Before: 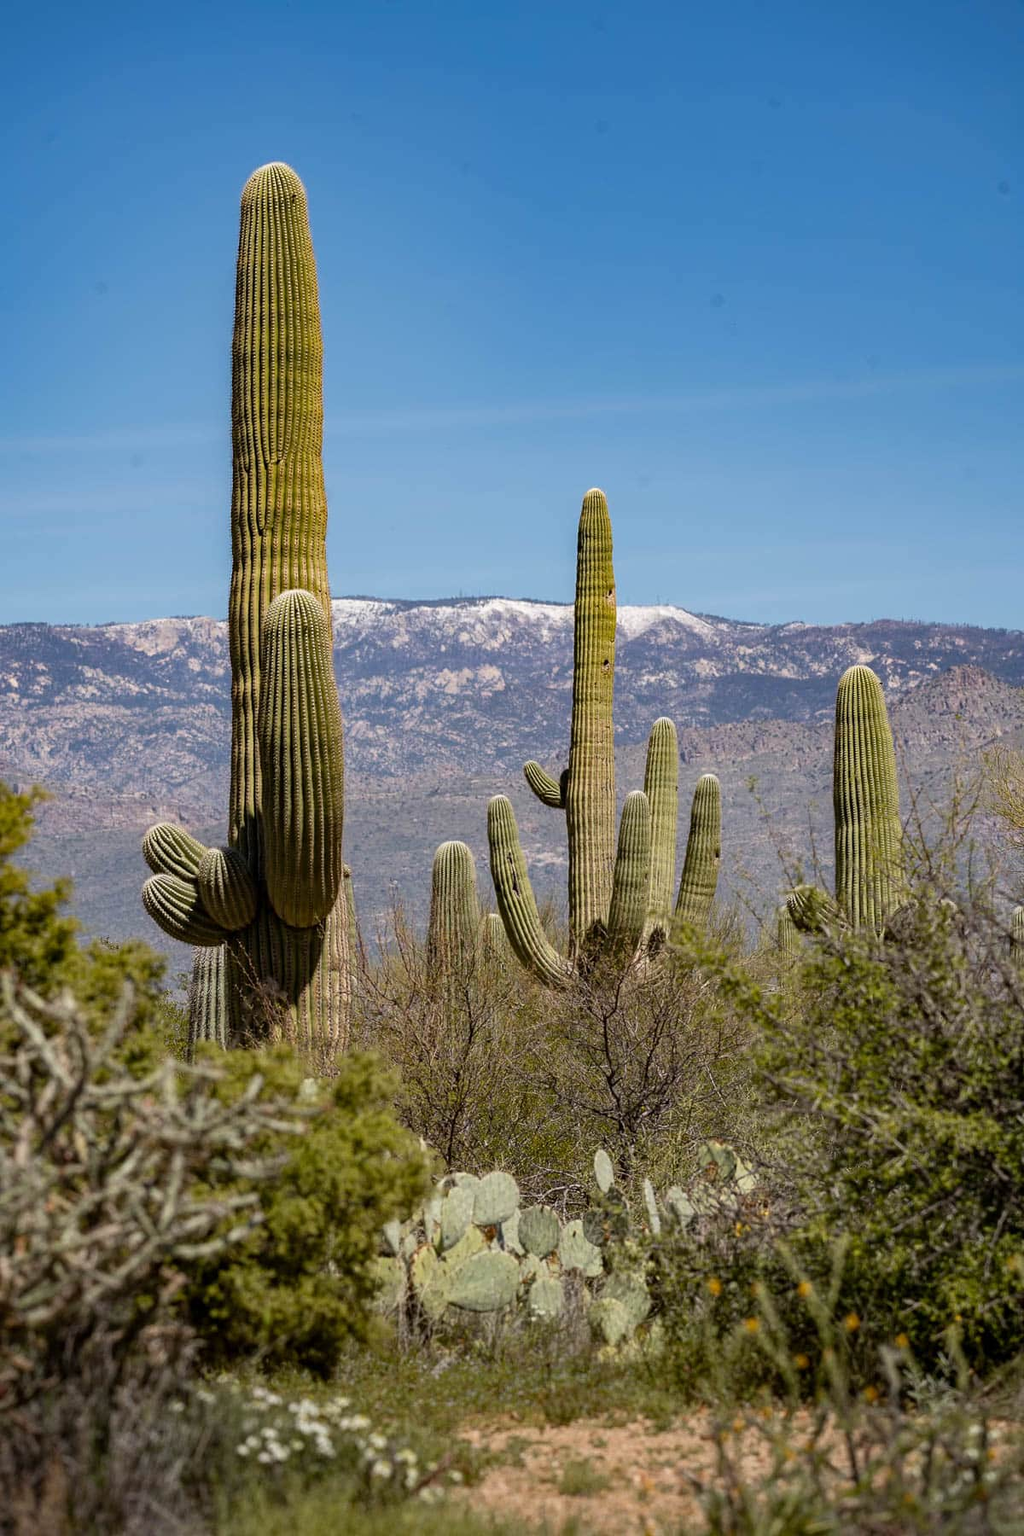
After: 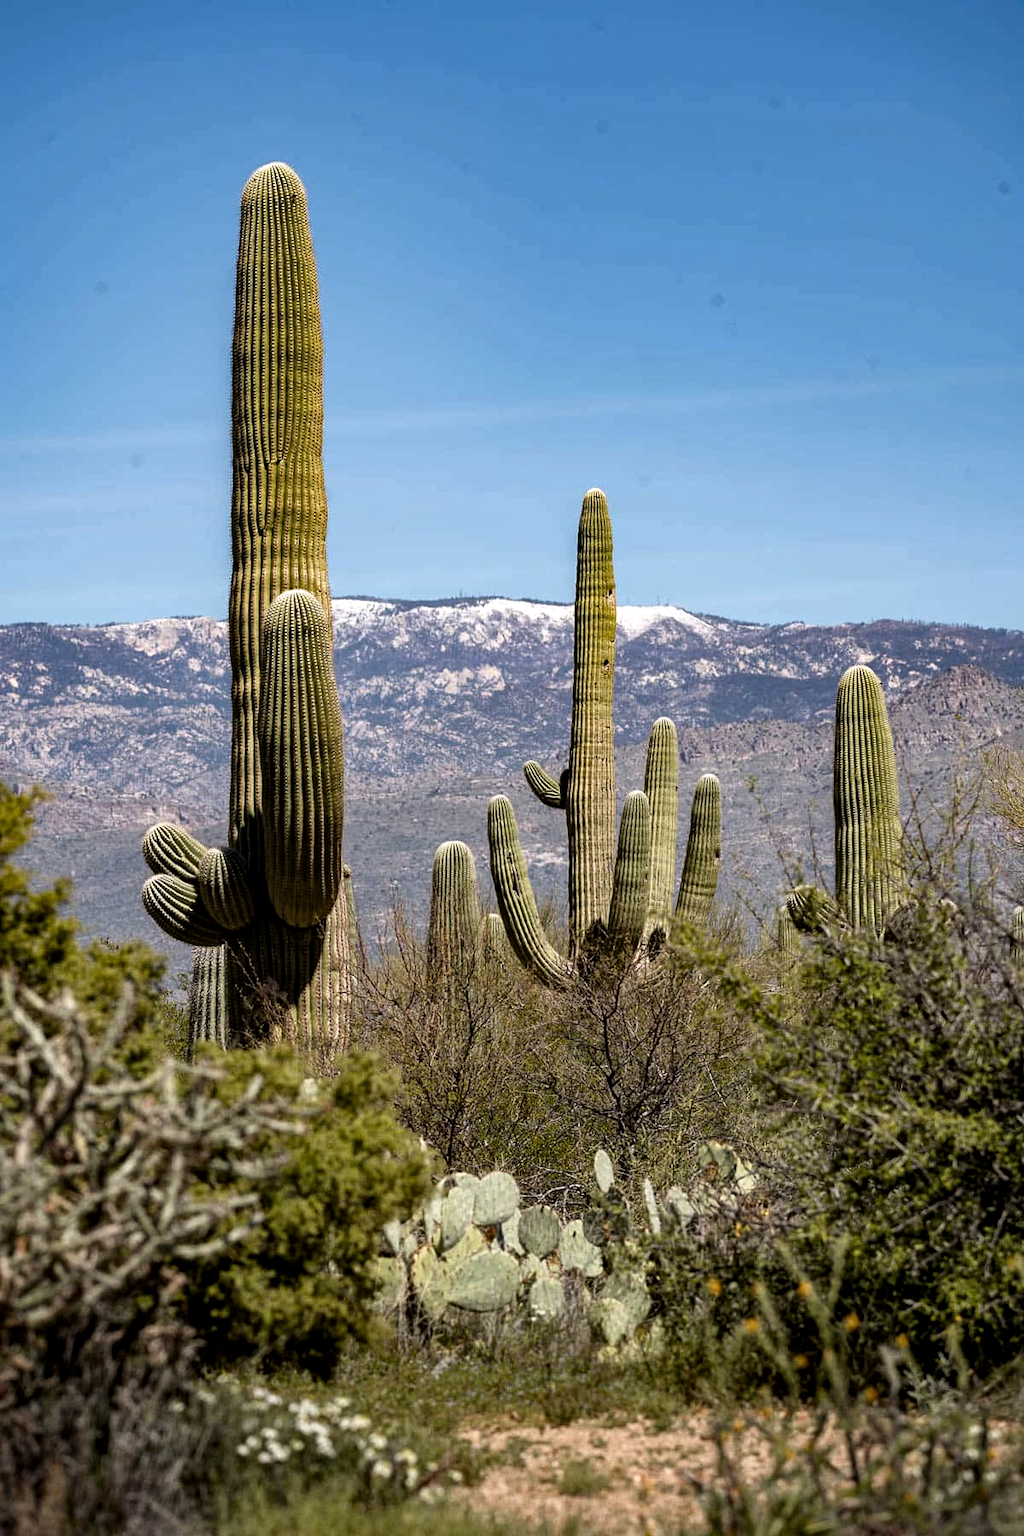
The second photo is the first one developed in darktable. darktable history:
local contrast: mode bilateral grid, contrast 21, coarseness 50, detail 119%, midtone range 0.2
filmic rgb: black relative exposure -9.13 EV, white relative exposure 2.3 EV, hardness 7.47, color science v6 (2022)
tone equalizer: mask exposure compensation -0.493 EV
